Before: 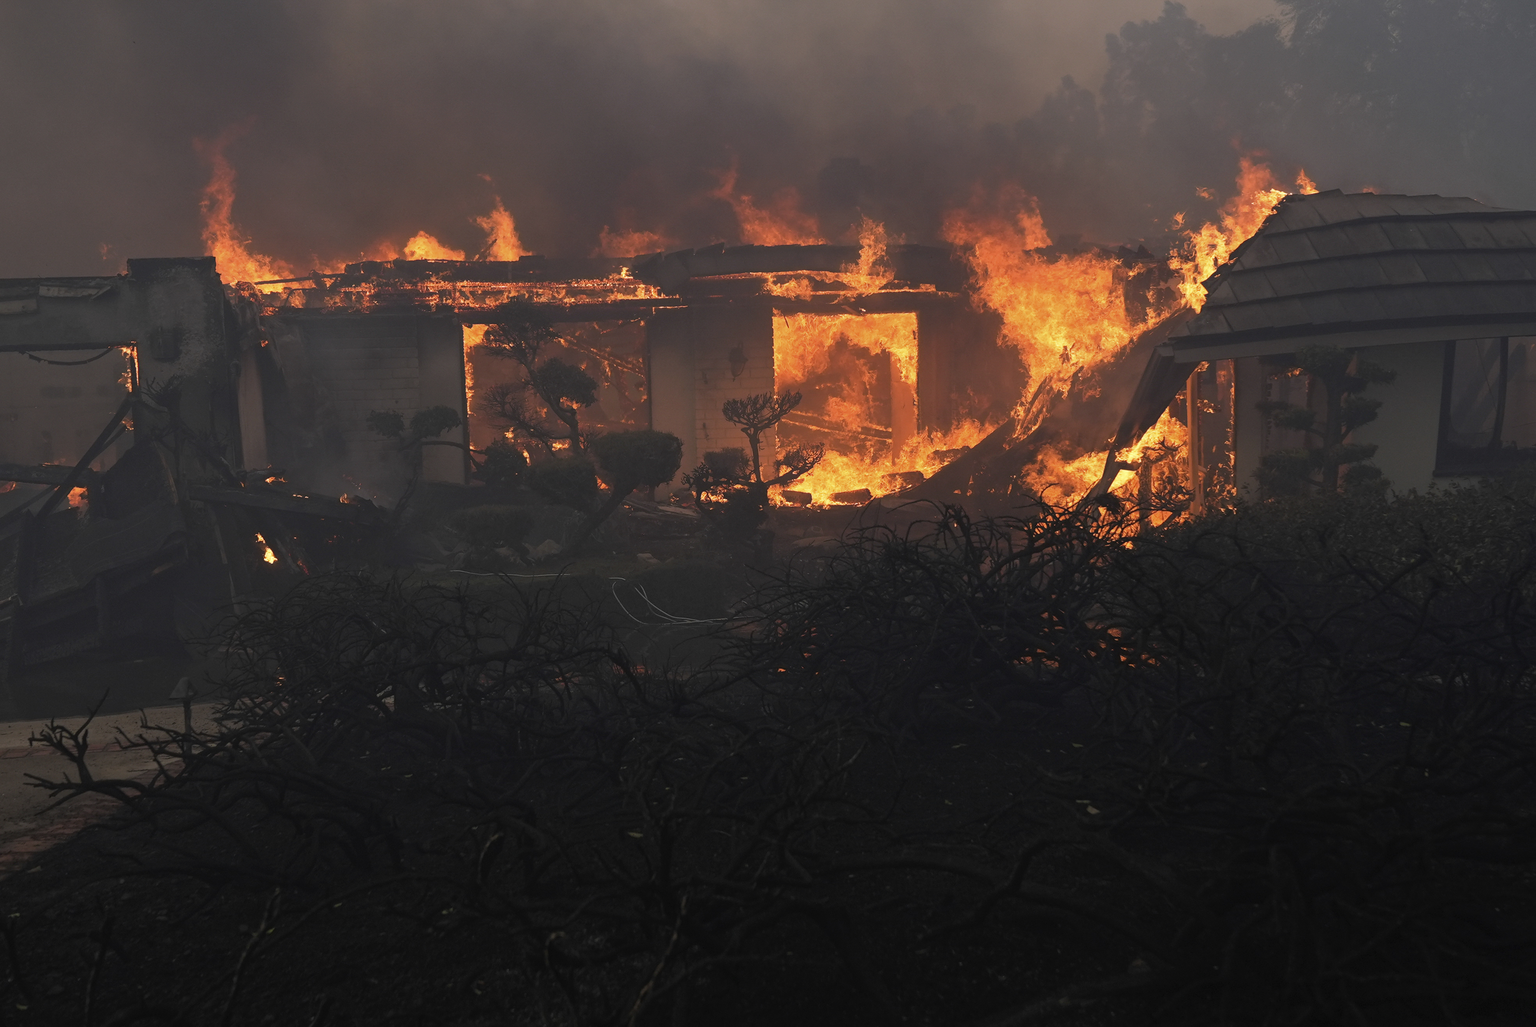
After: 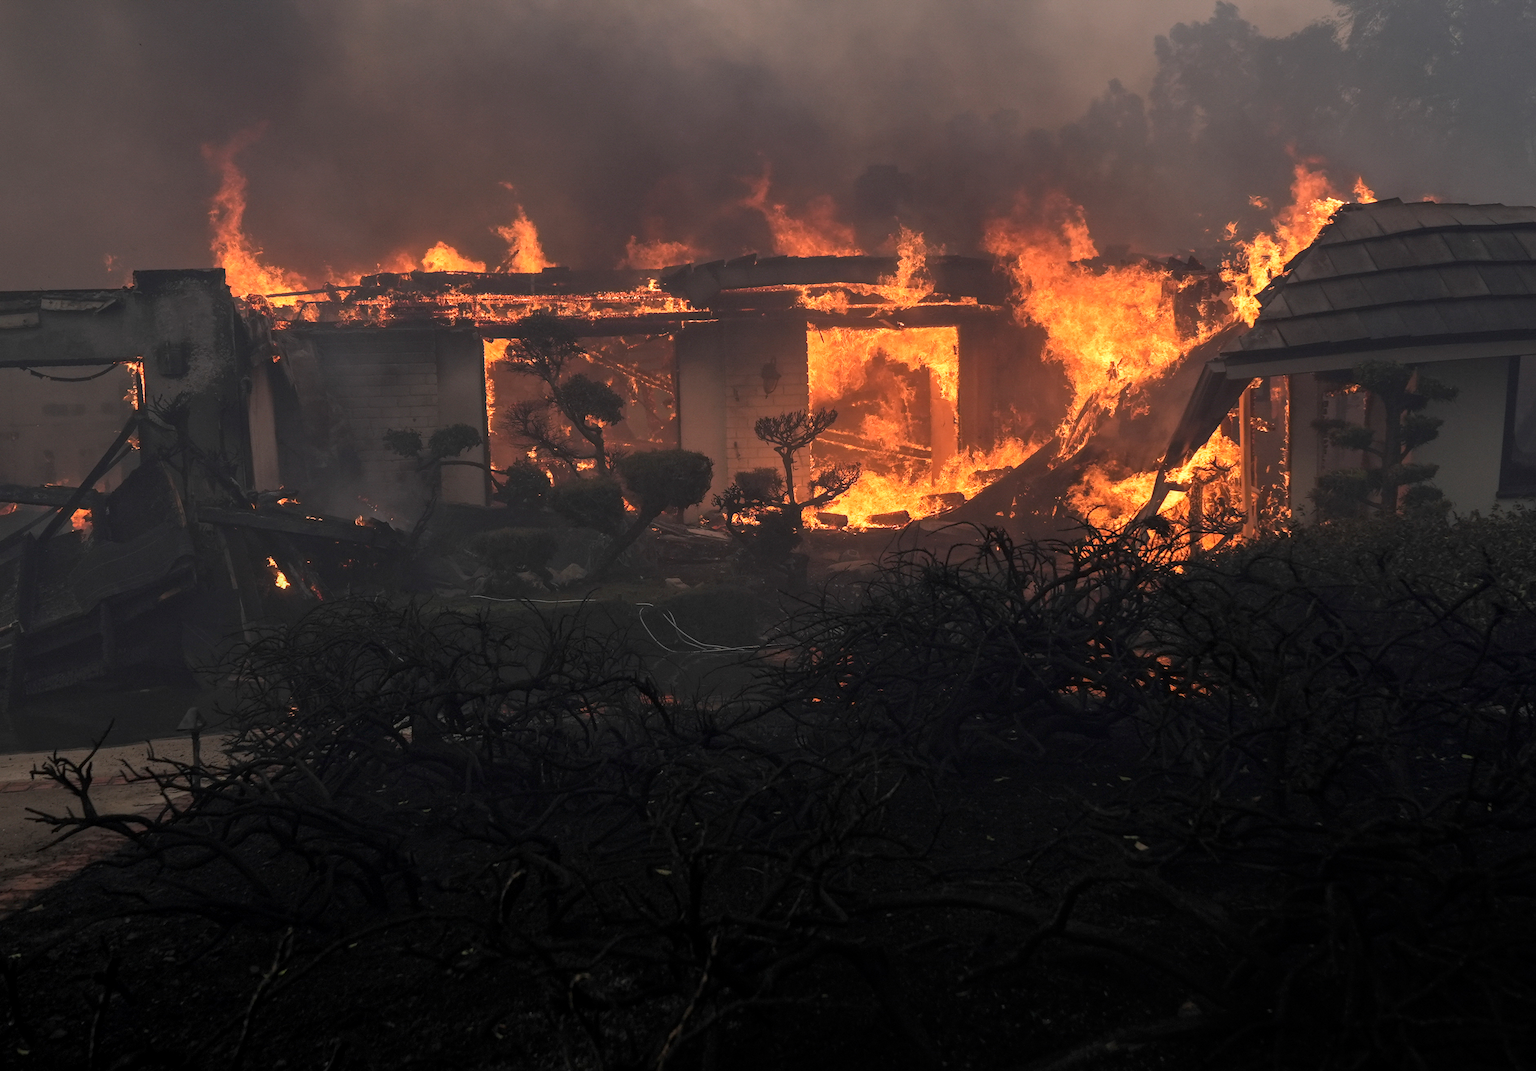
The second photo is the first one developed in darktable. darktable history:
crop: right 4.198%, bottom 0.018%
local contrast: detail 130%
